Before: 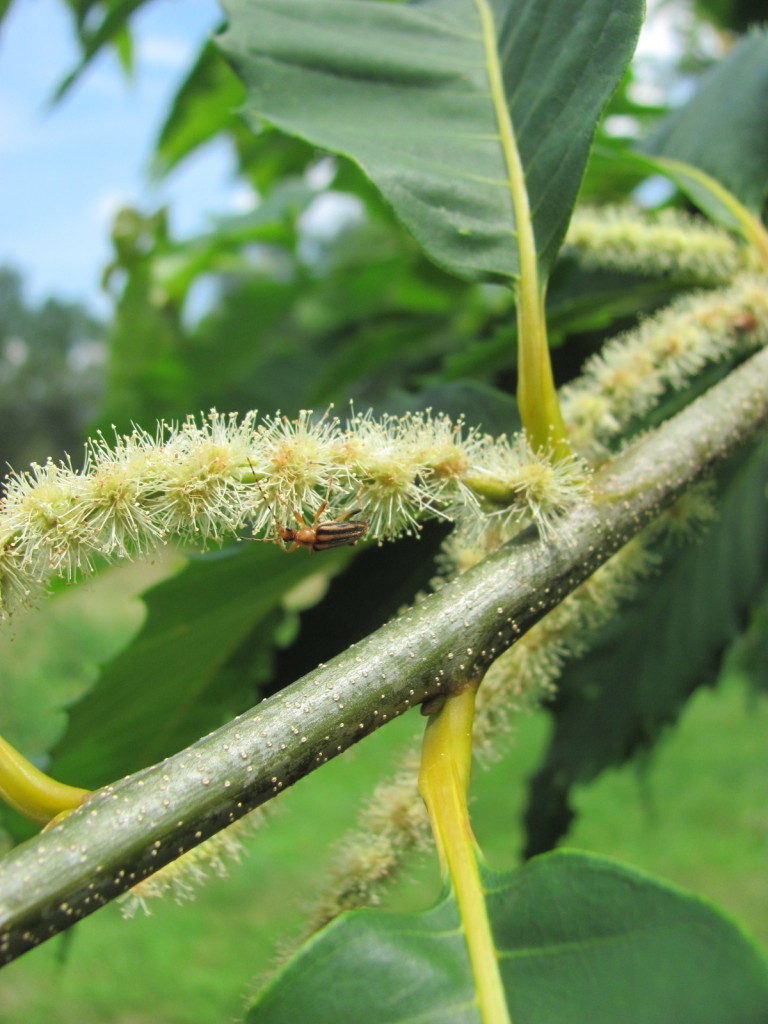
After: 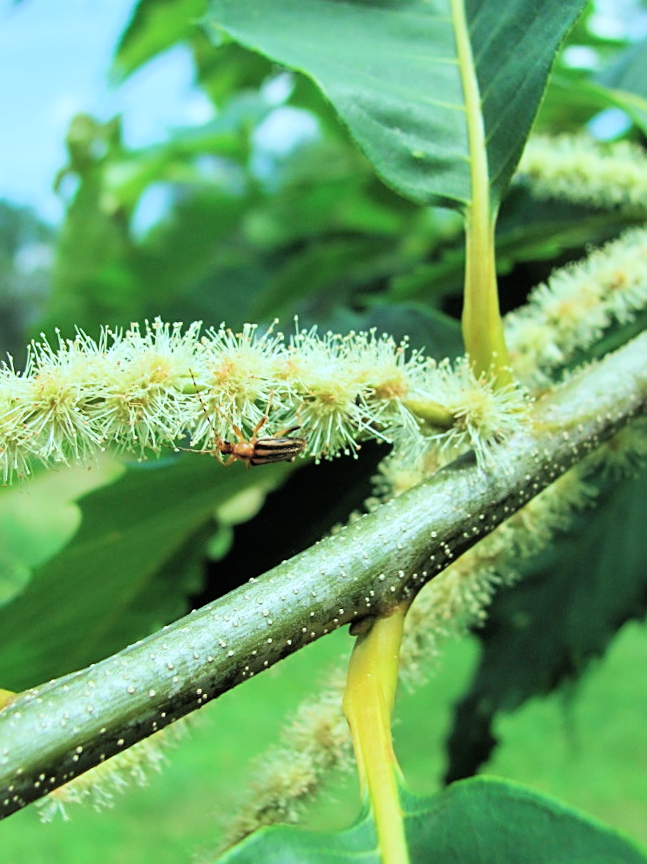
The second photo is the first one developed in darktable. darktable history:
exposure: black level correction 0, exposure 0.5 EV, compensate exposure bias true, compensate highlight preservation false
color correction: highlights a* -10.14, highlights b* -9.71
filmic rgb: middle gray luminance 12.82%, black relative exposure -10.18 EV, white relative exposure 3.46 EV, target black luminance 0%, hardness 5.71, latitude 45.09%, contrast 1.216, highlights saturation mix 3.61%, shadows ↔ highlights balance 27.34%
velvia: on, module defaults
sharpen: on, module defaults
tone equalizer: edges refinement/feathering 500, mask exposure compensation -1.57 EV, preserve details no
crop and rotate: angle -3.02°, left 5.139%, top 5.215%, right 4.691%, bottom 4.513%
